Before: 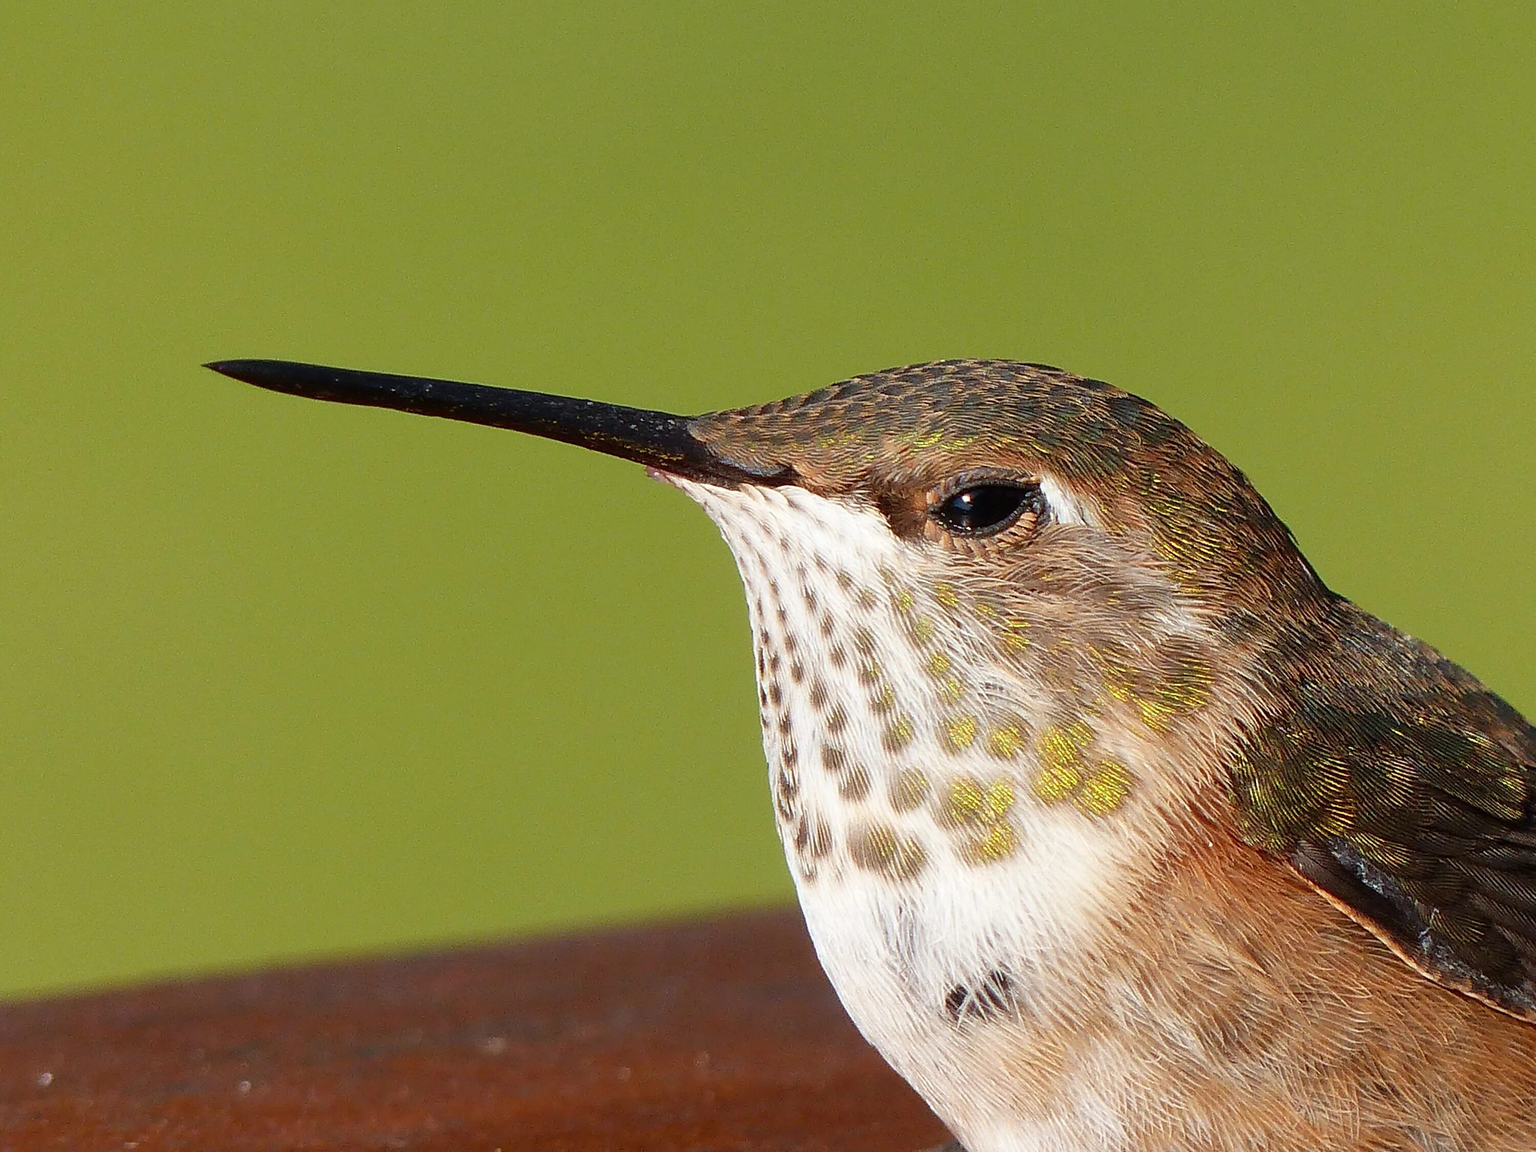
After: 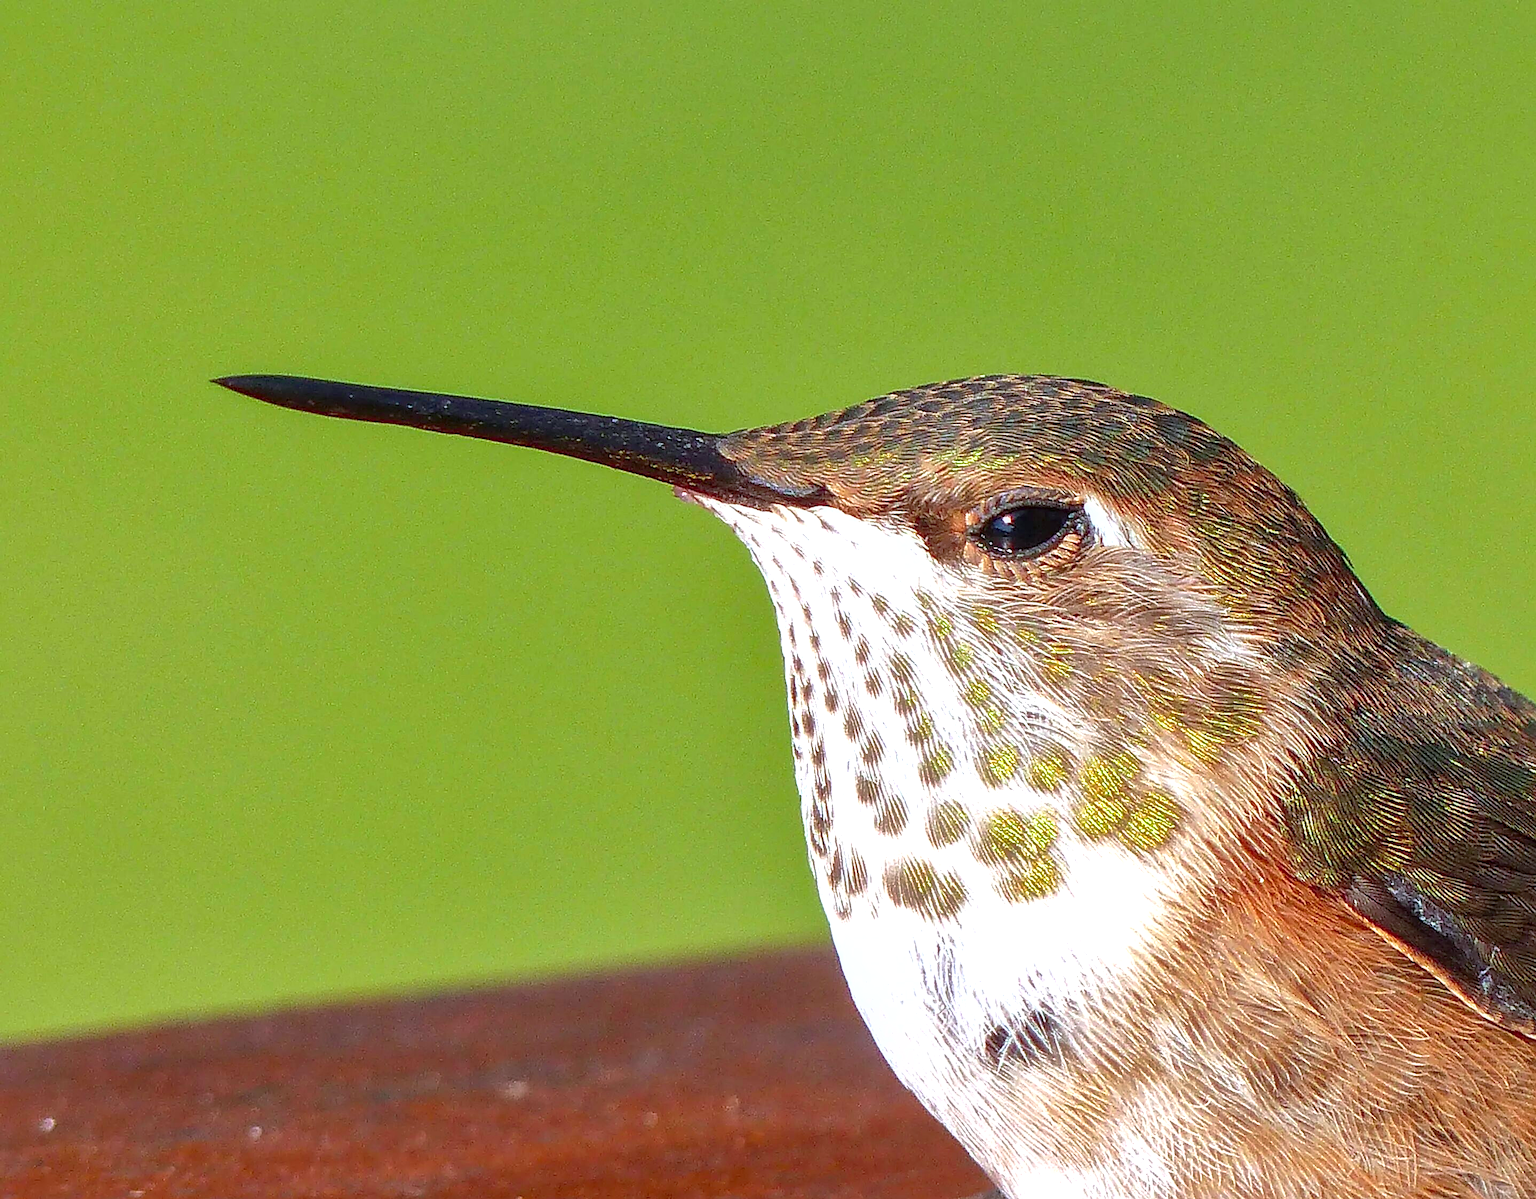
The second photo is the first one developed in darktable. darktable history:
shadows and highlights: on, module defaults
local contrast: on, module defaults
exposure: exposure 0.6 EV, compensate highlight preservation false
crop: right 4.012%, bottom 0.05%
color calibration: output R [0.948, 0.091, -0.04, 0], output G [-0.3, 1.384, -0.085, 0], output B [-0.108, 0.061, 1.08, 0], illuminant as shot in camera, x 0.358, y 0.373, temperature 4628.91 K, saturation algorithm version 1 (2020)
sharpen: amount 0.211
tone equalizer: edges refinement/feathering 500, mask exposure compensation -1.57 EV, preserve details no
